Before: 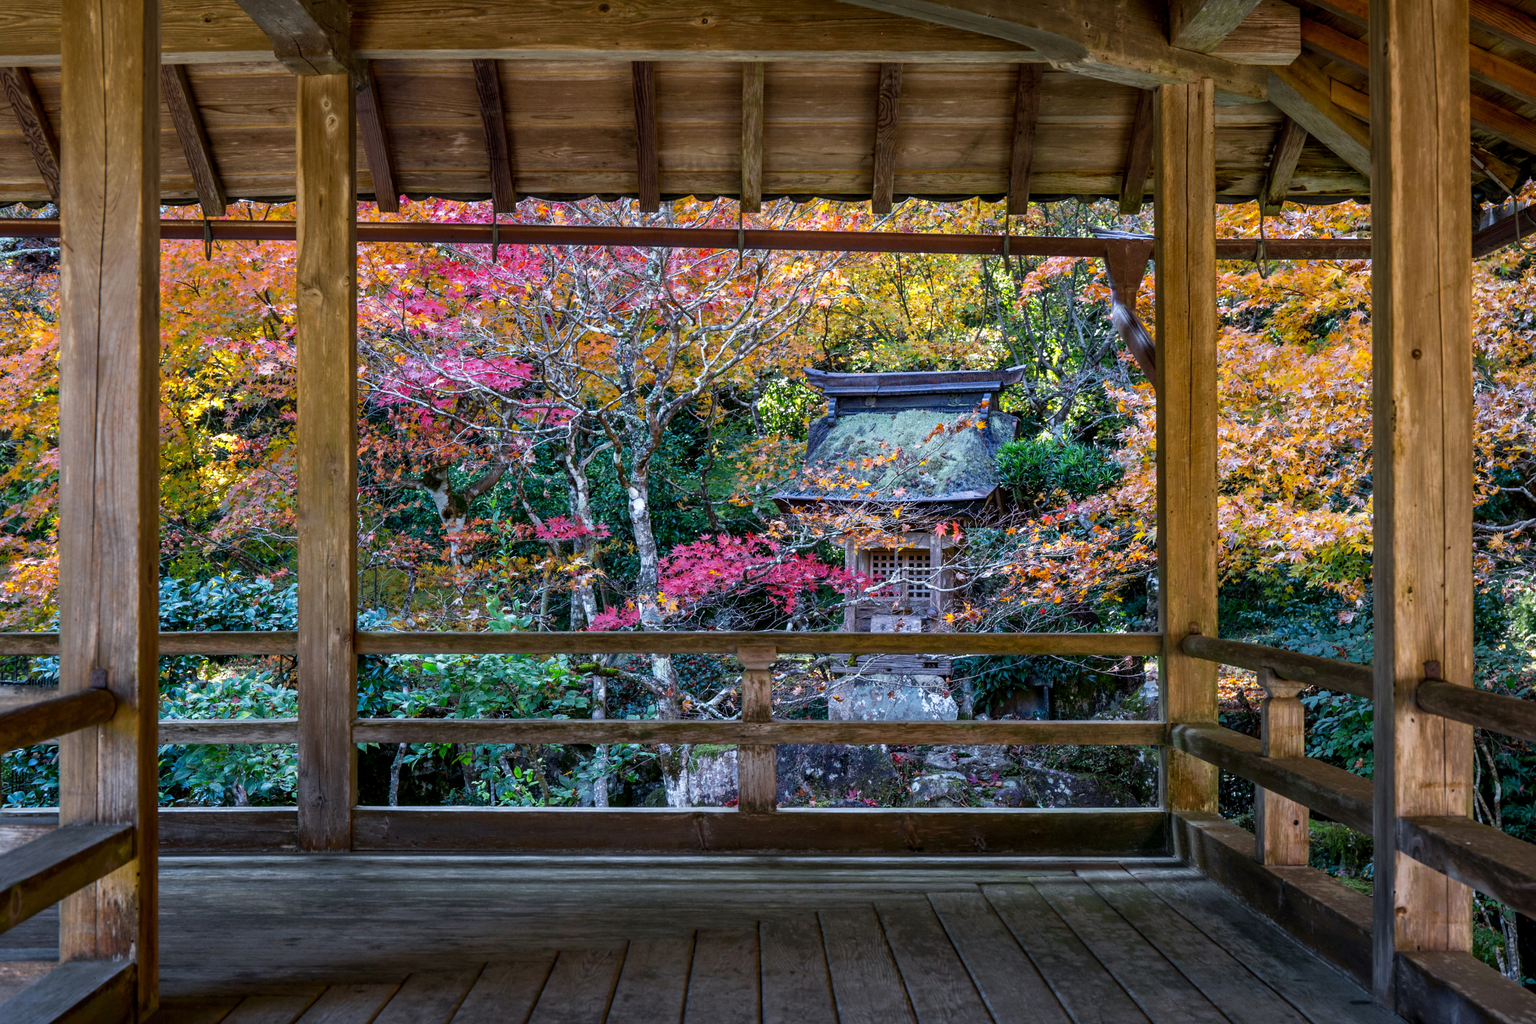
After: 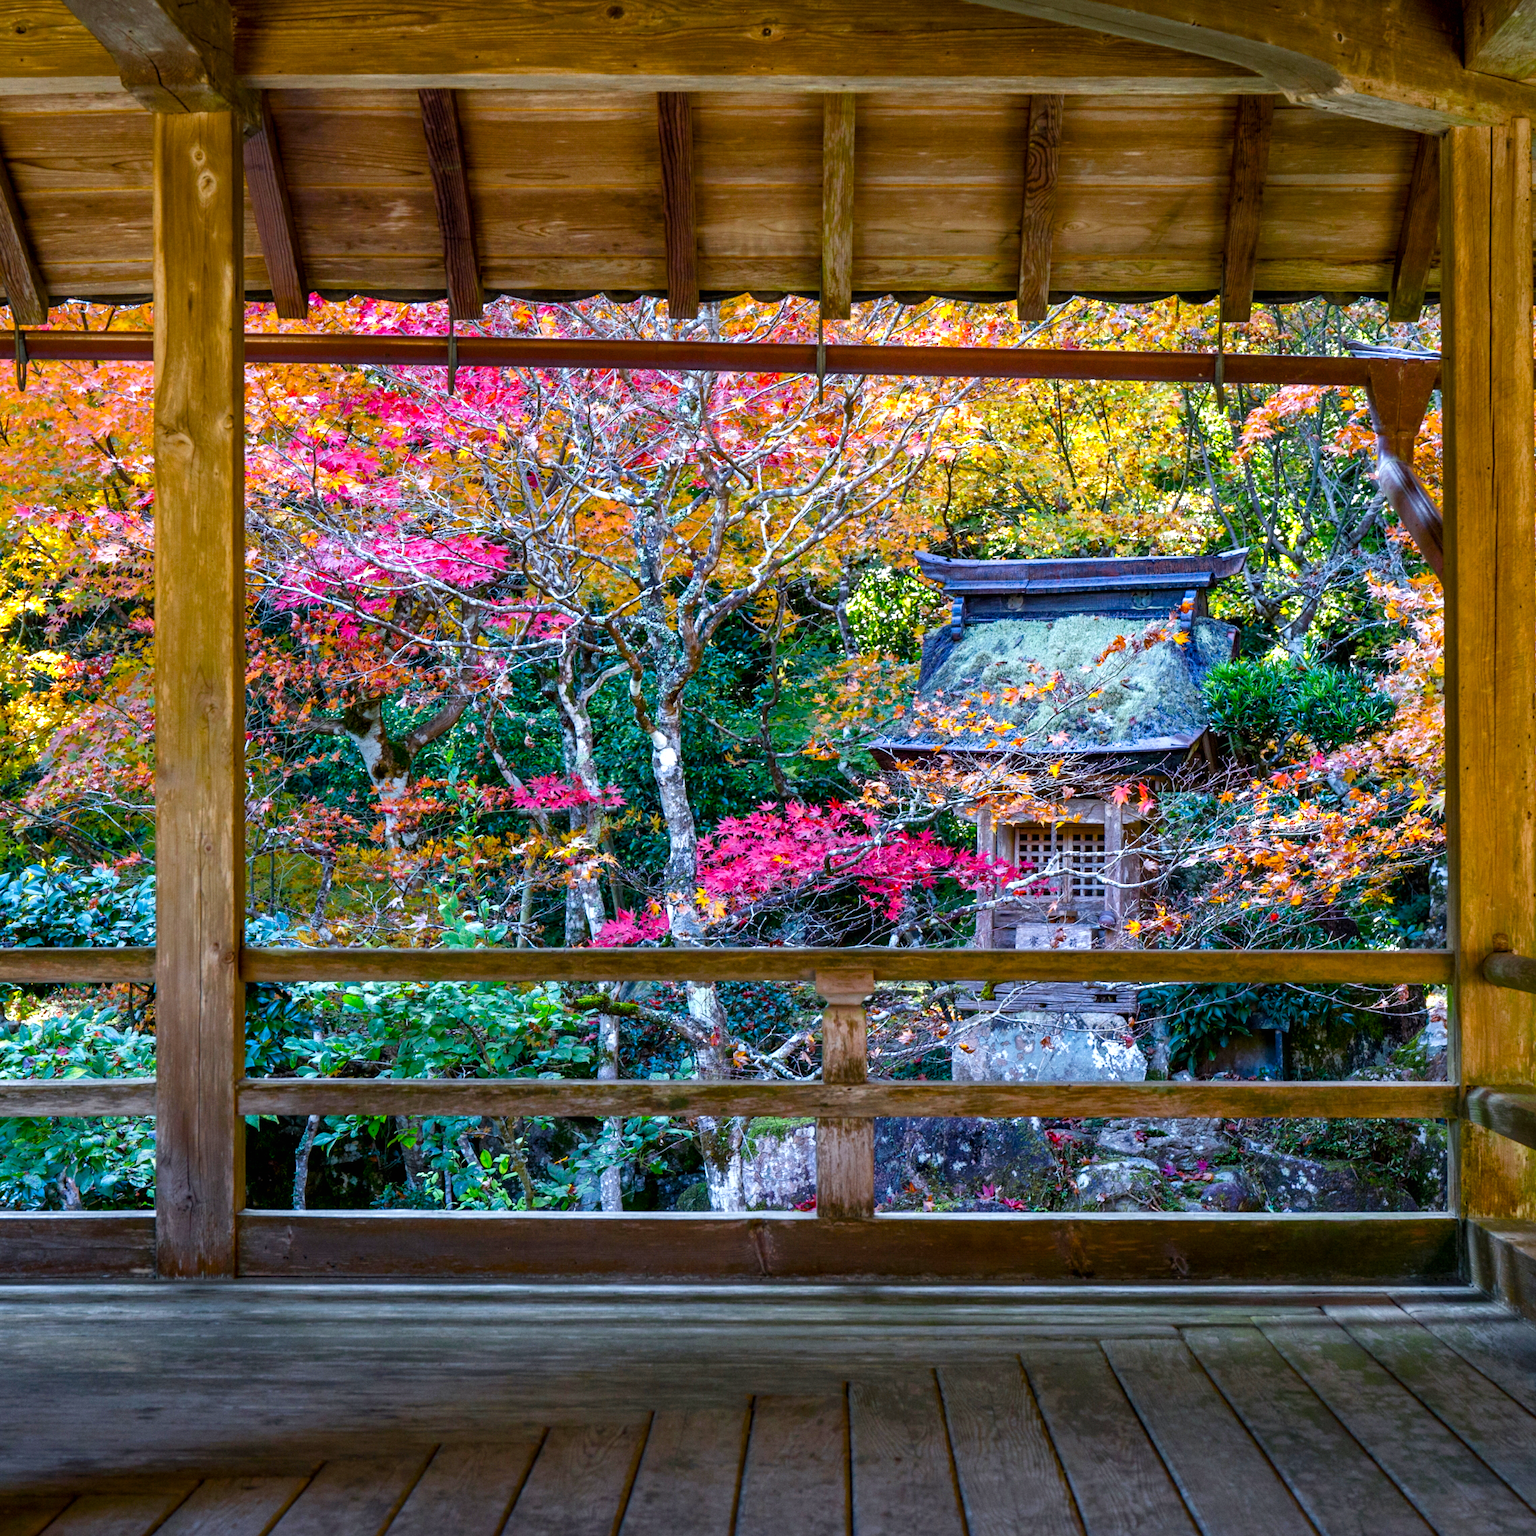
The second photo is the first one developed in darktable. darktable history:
white balance: emerald 1
tone equalizer: on, module defaults
exposure: black level correction 0, exposure 0.4 EV, compensate exposure bias true, compensate highlight preservation false
color balance rgb: perceptual saturation grading › global saturation 35%, perceptual saturation grading › highlights -30%, perceptual saturation grading › shadows 35%, perceptual brilliance grading › global brilliance 3%, perceptual brilliance grading › highlights -3%, perceptual brilliance grading › shadows 3%
crop and rotate: left 12.648%, right 20.685%
